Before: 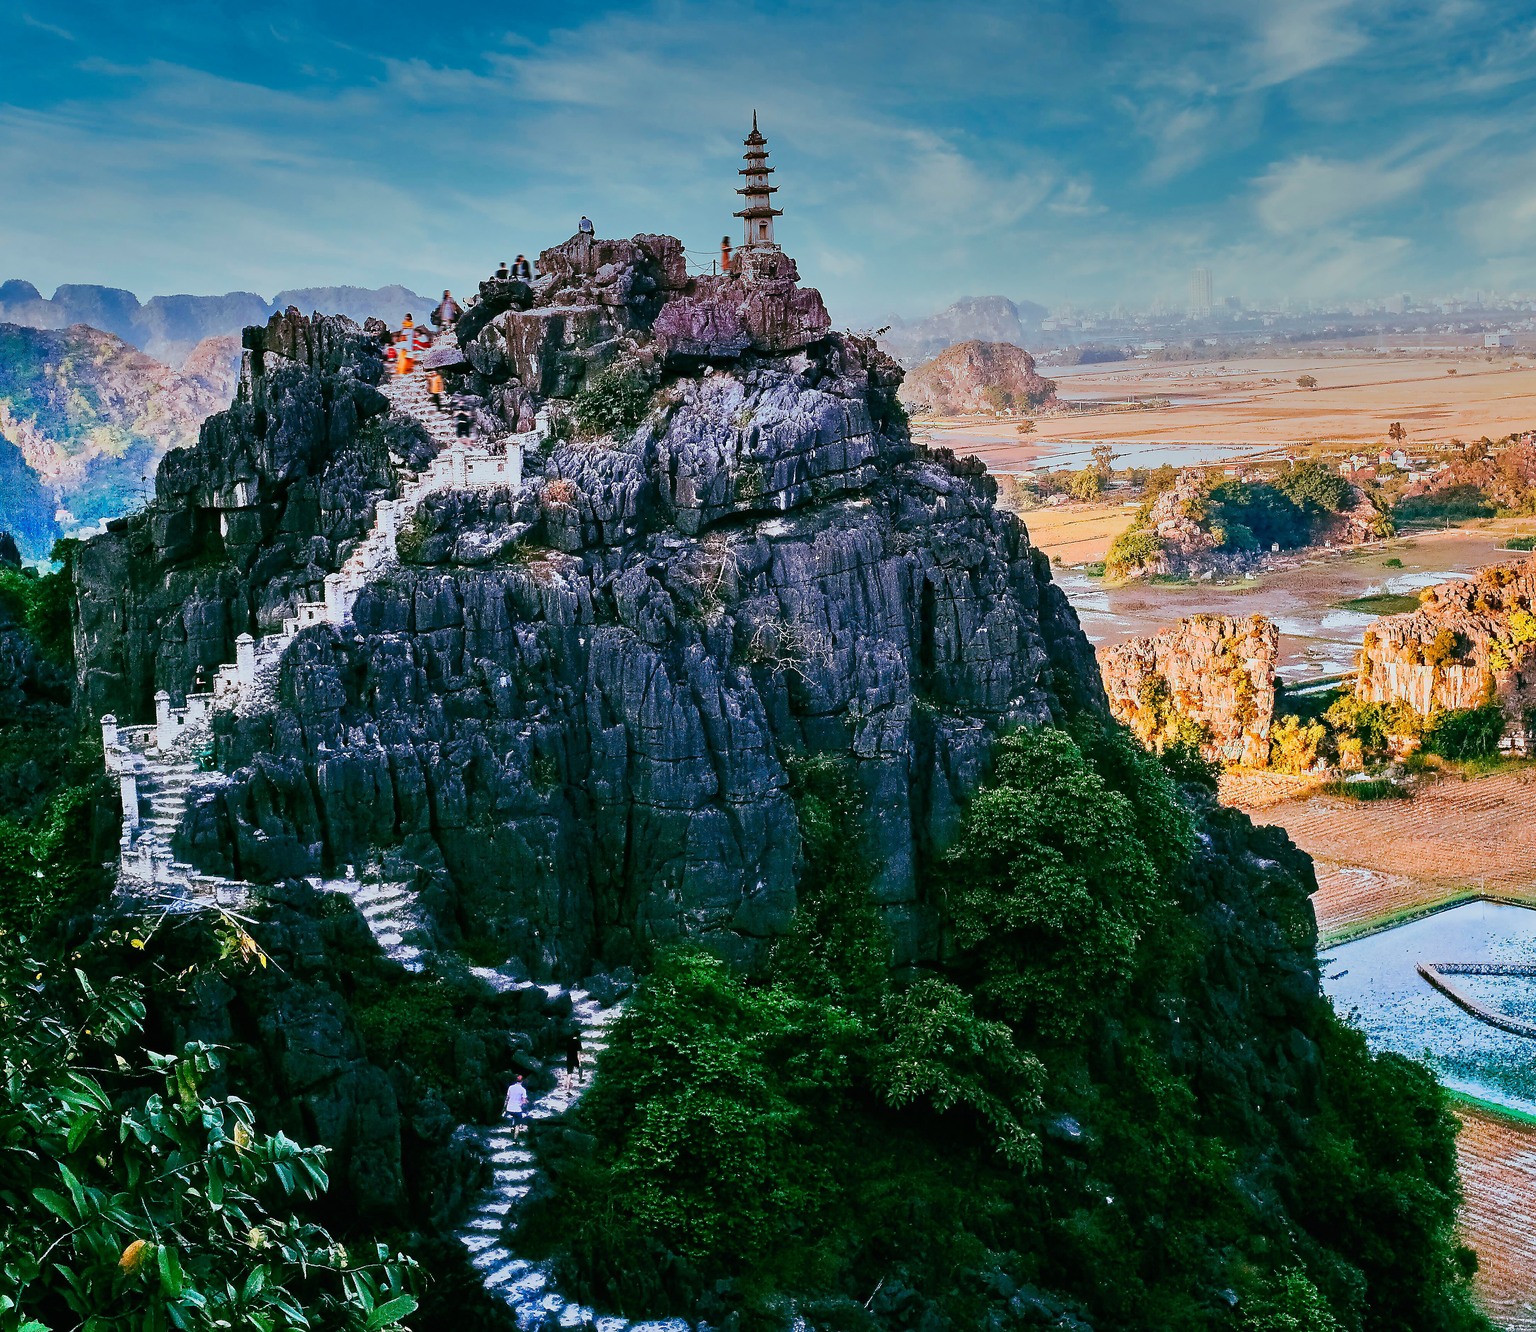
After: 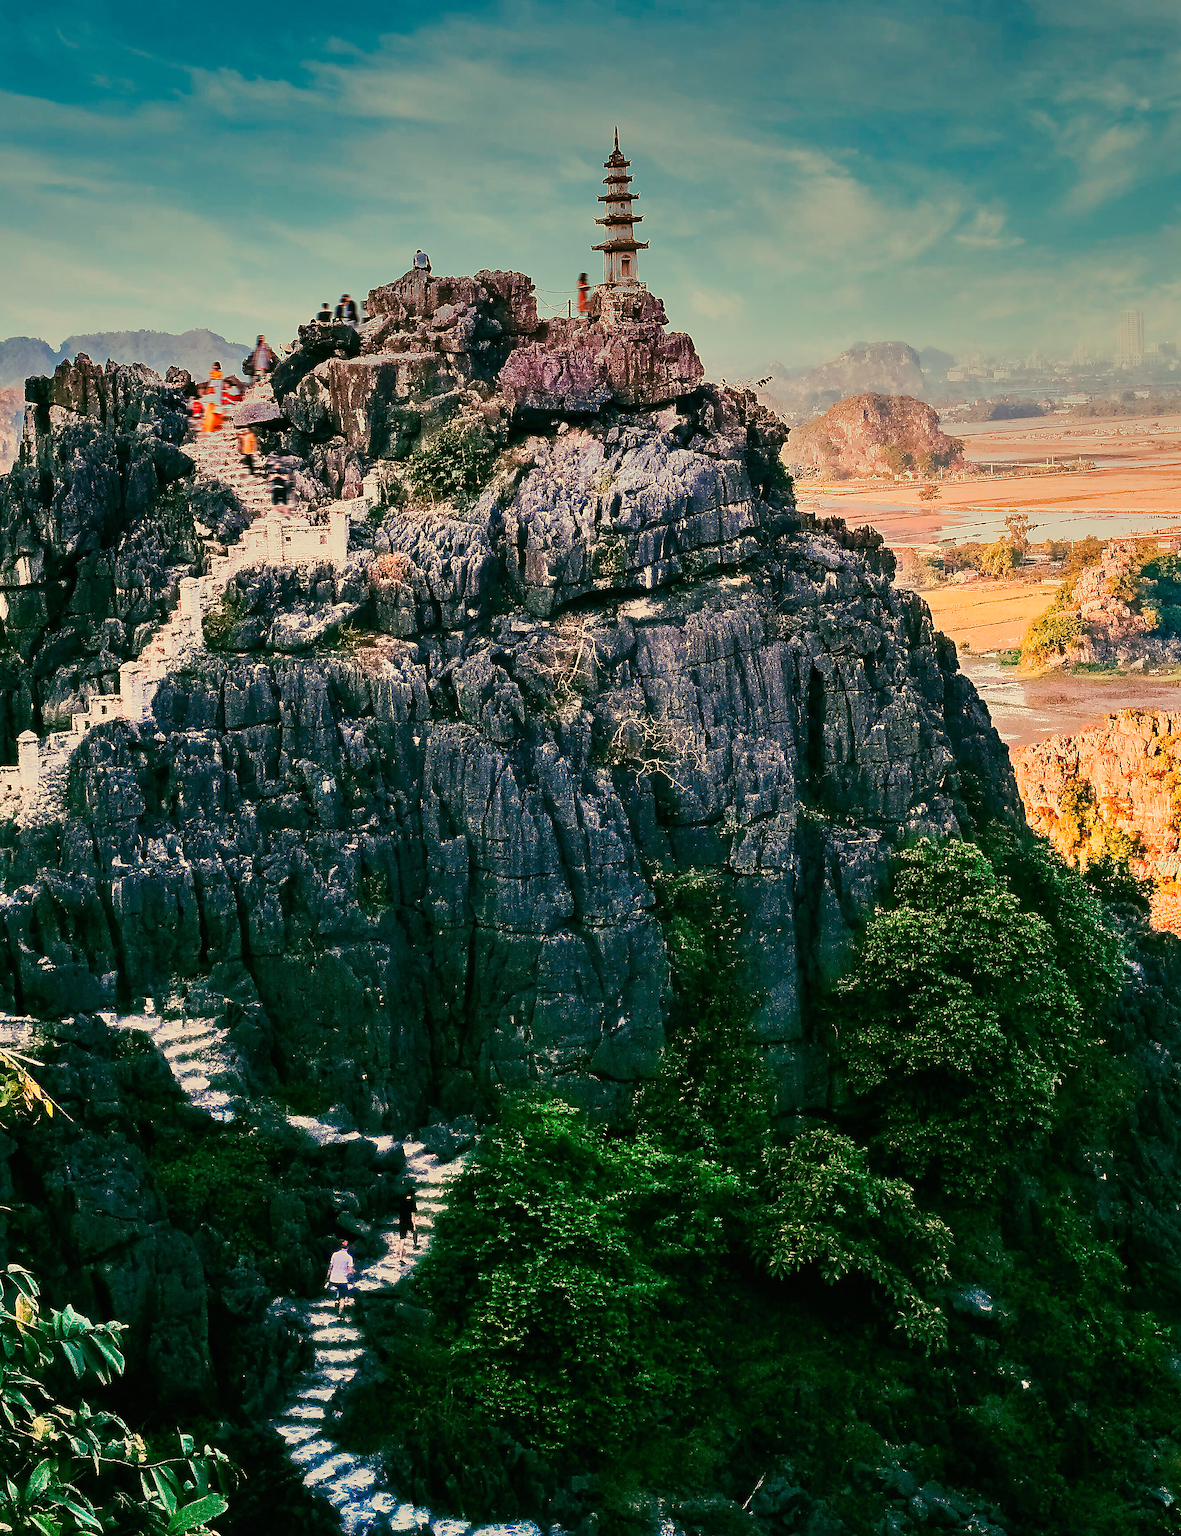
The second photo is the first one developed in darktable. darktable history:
crop and rotate: left 14.385%, right 18.948%
white balance: red 1.138, green 0.996, blue 0.812
